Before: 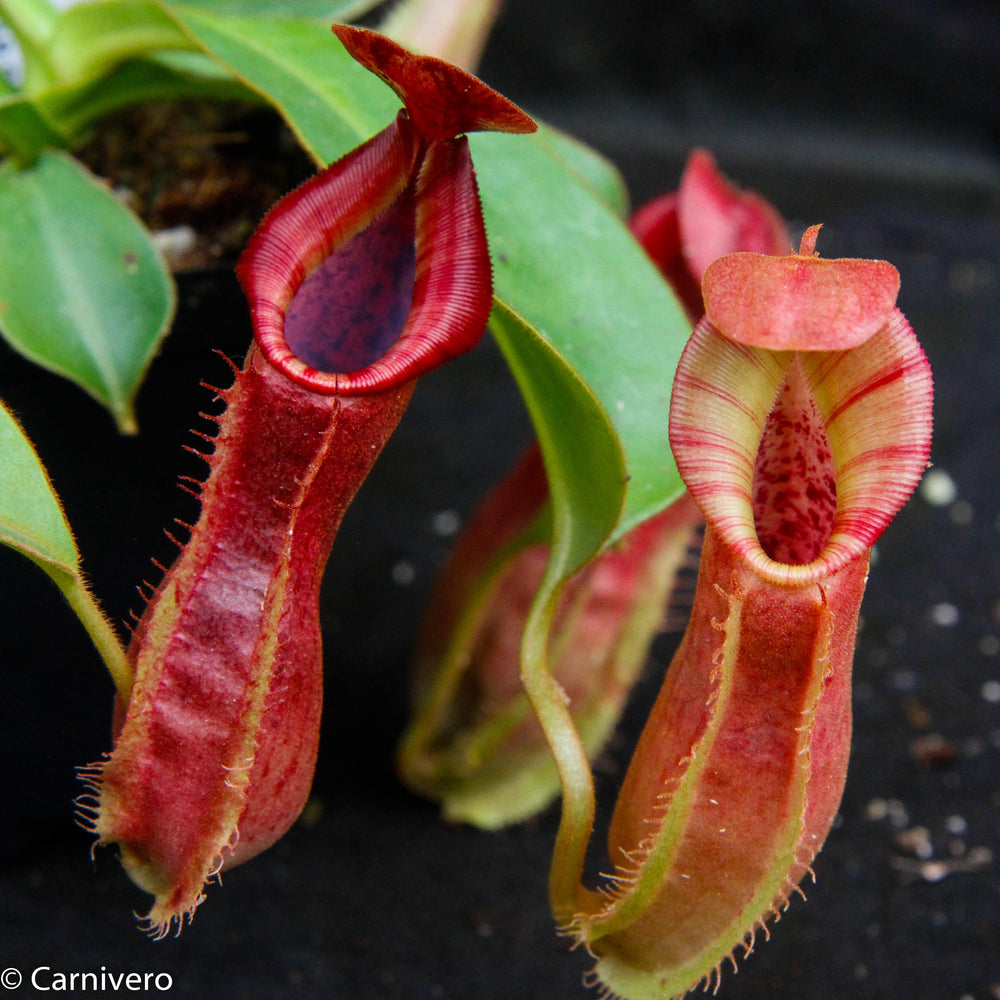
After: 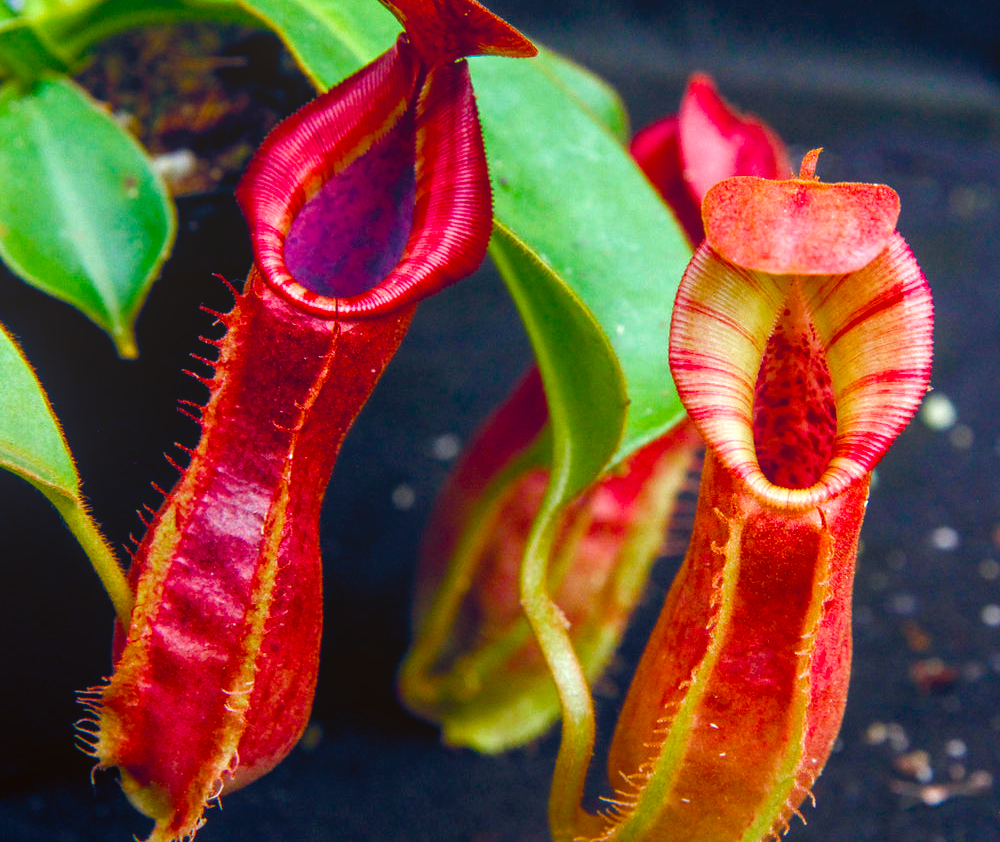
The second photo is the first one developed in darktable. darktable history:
crop: top 7.611%, bottom 8.147%
local contrast: highlights 49%, shadows 1%, detail 101%
color correction: highlights a* -2.98, highlights b* -2.47, shadows a* 2.5, shadows b* 2.92
color balance rgb: shadows lift › luminance -9.008%, global offset › chroma 0.135%, global offset › hue 253.32°, perceptual saturation grading › global saturation 0.344%, perceptual saturation grading › highlights -29.726%, perceptual saturation grading › mid-tones 29.855%, perceptual saturation grading › shadows 60.009%, perceptual brilliance grading › global brilliance 19.194%, global vibrance 39.916%
